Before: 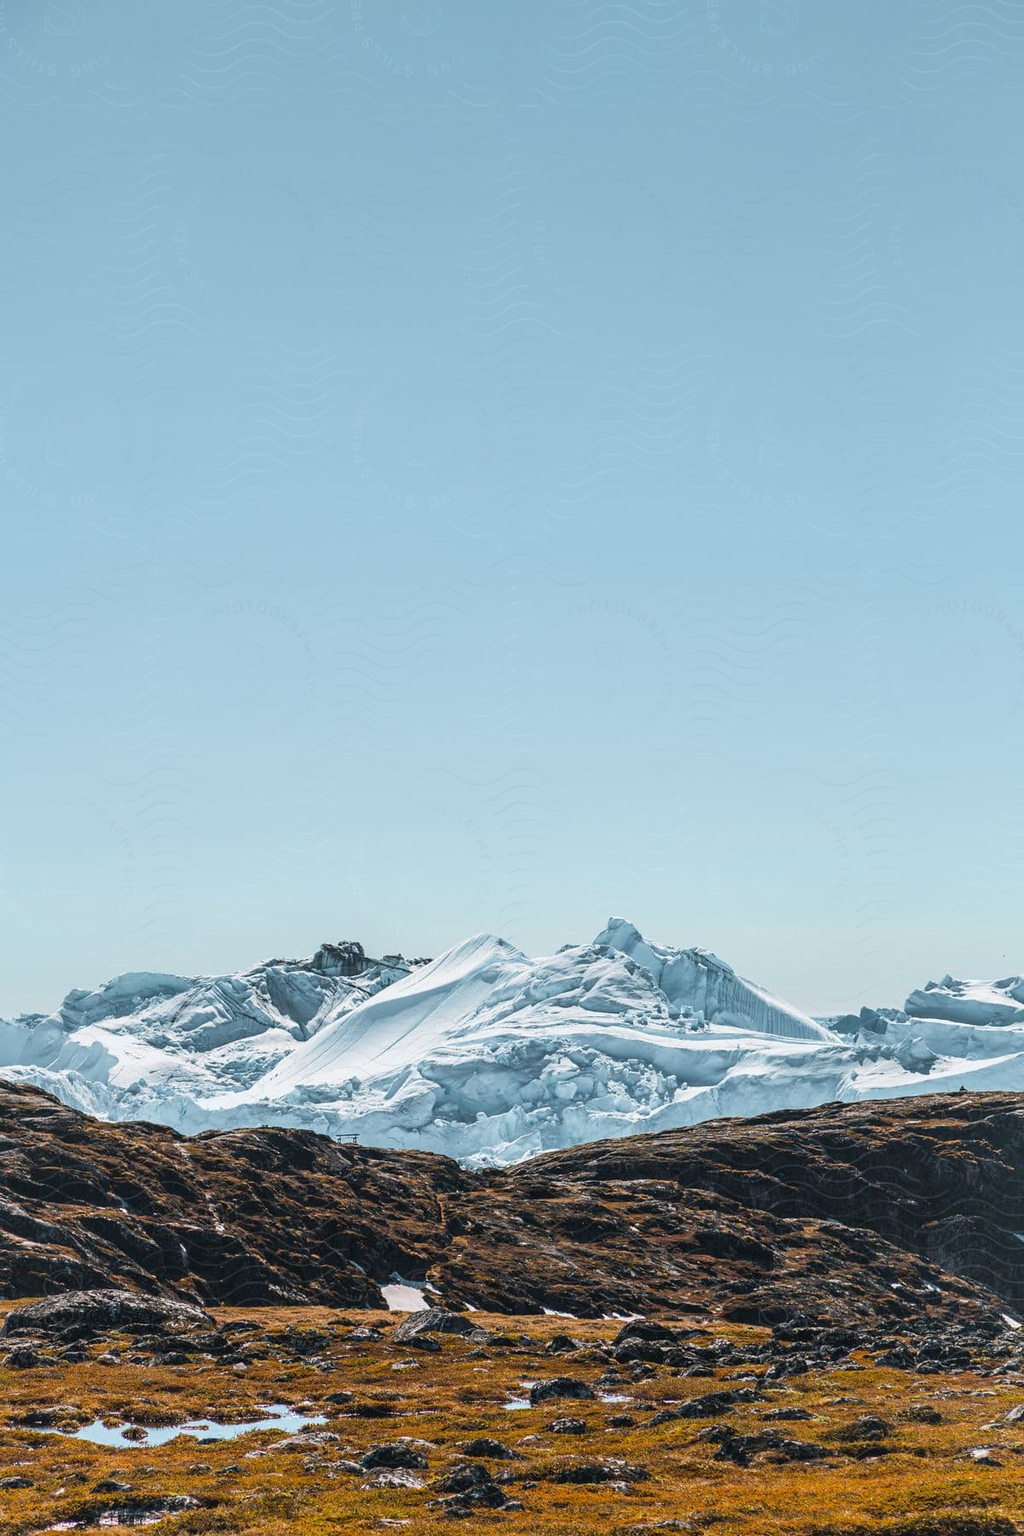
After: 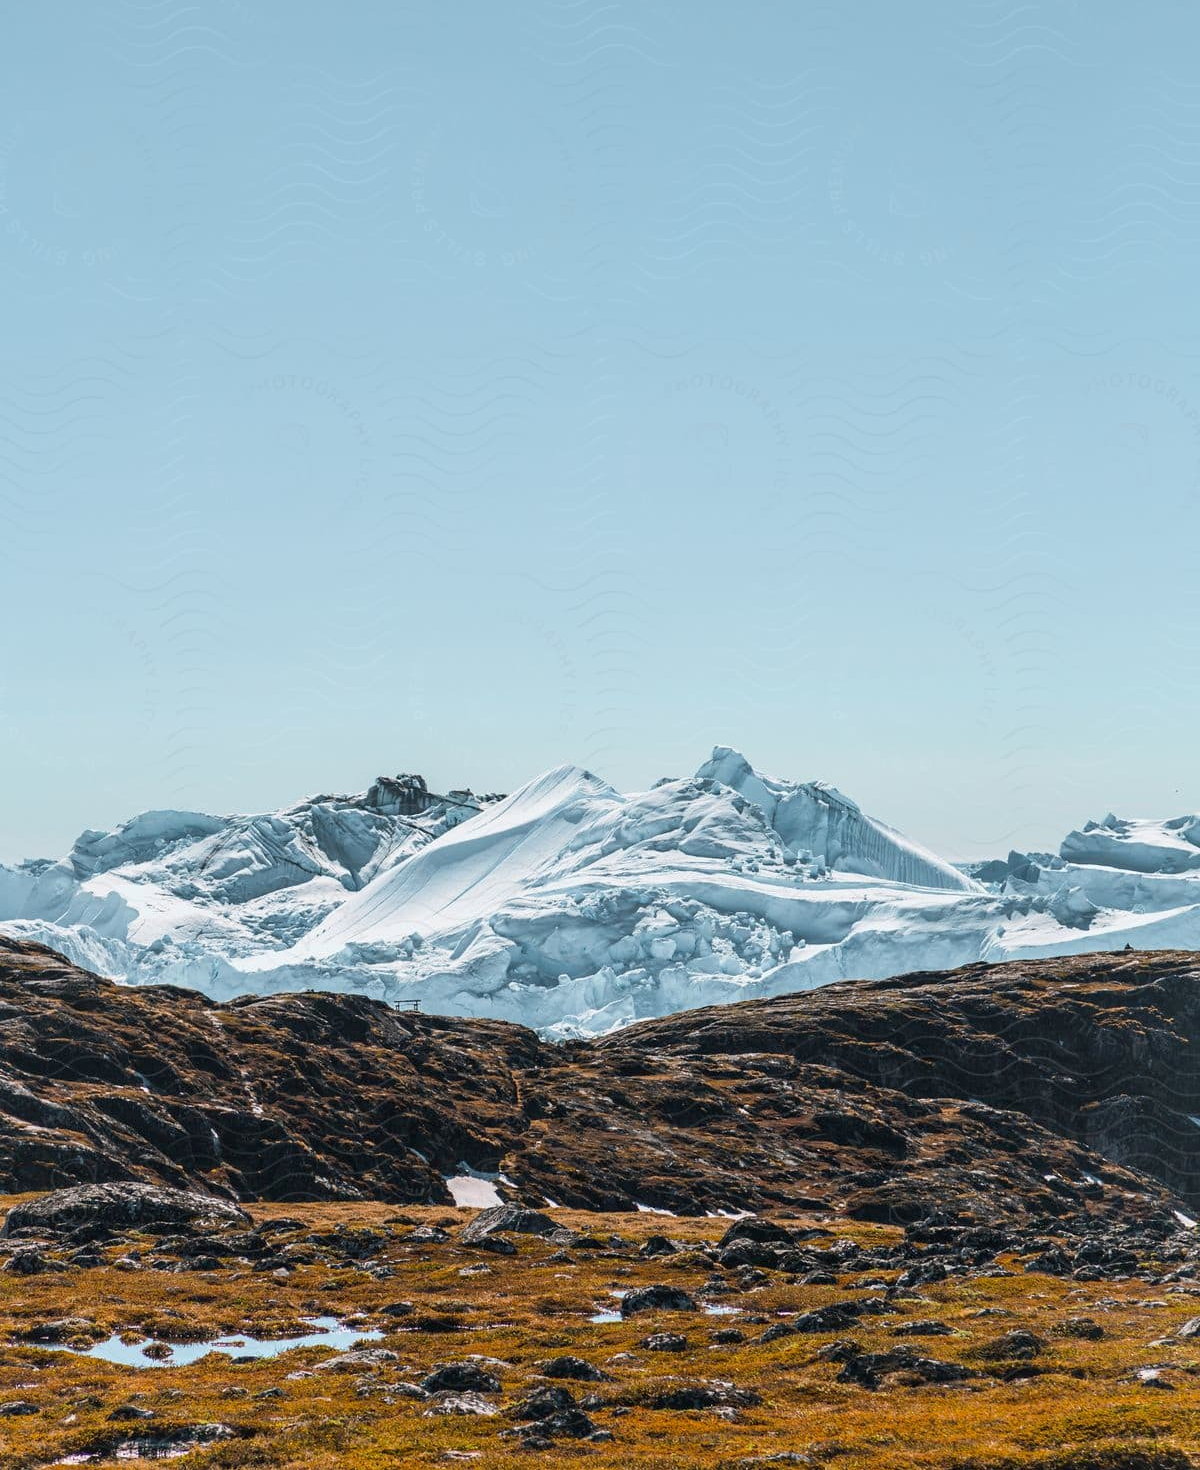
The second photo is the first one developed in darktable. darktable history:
exposure: black level correction 0.002, compensate highlight preservation false
crop and rotate: top 18.311%
